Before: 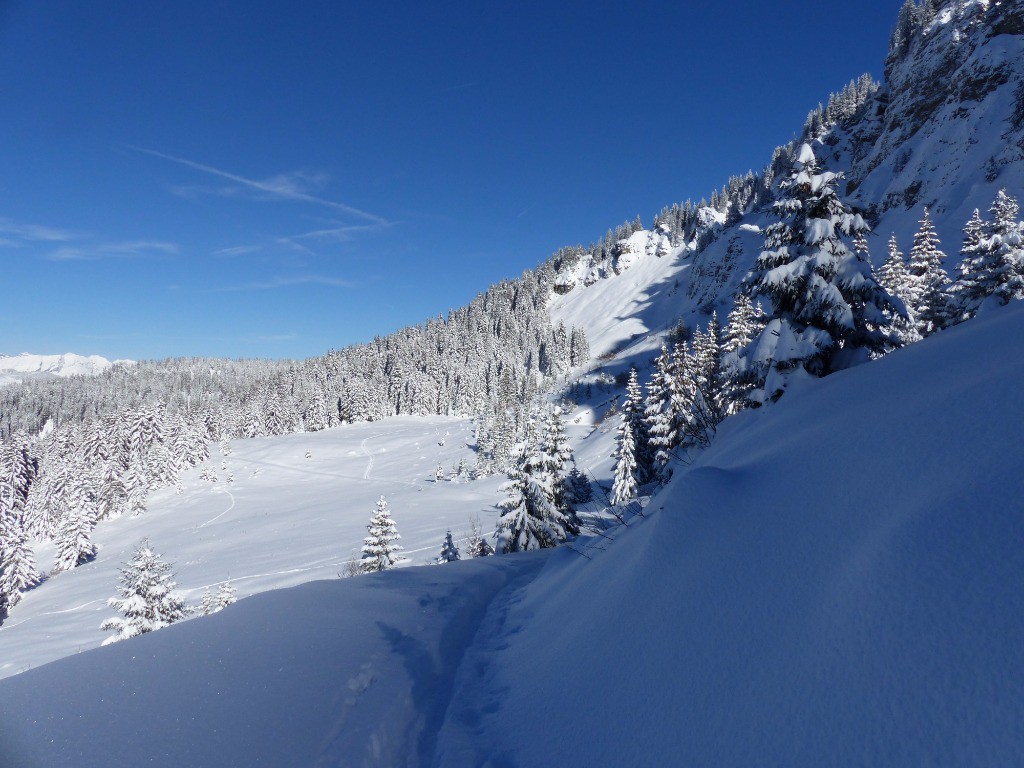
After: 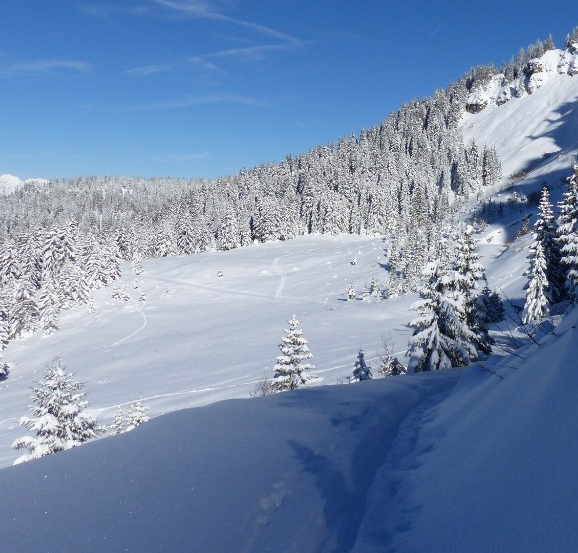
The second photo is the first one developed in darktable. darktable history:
crop: left 8.624%, top 23.602%, right 34.931%, bottom 4.309%
